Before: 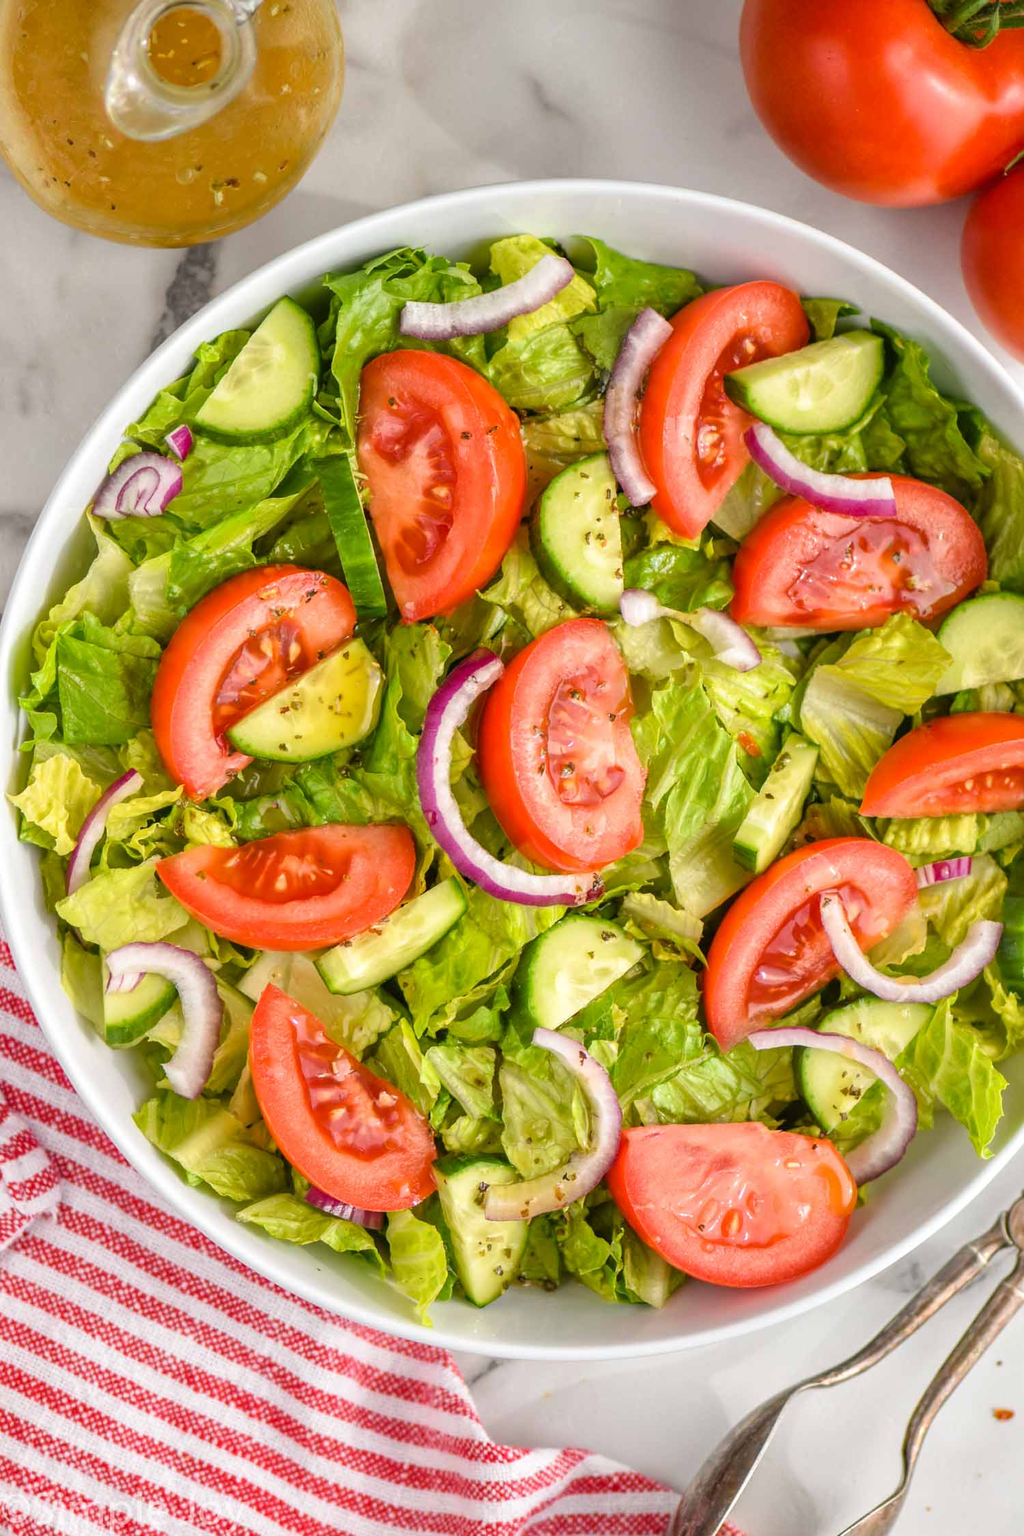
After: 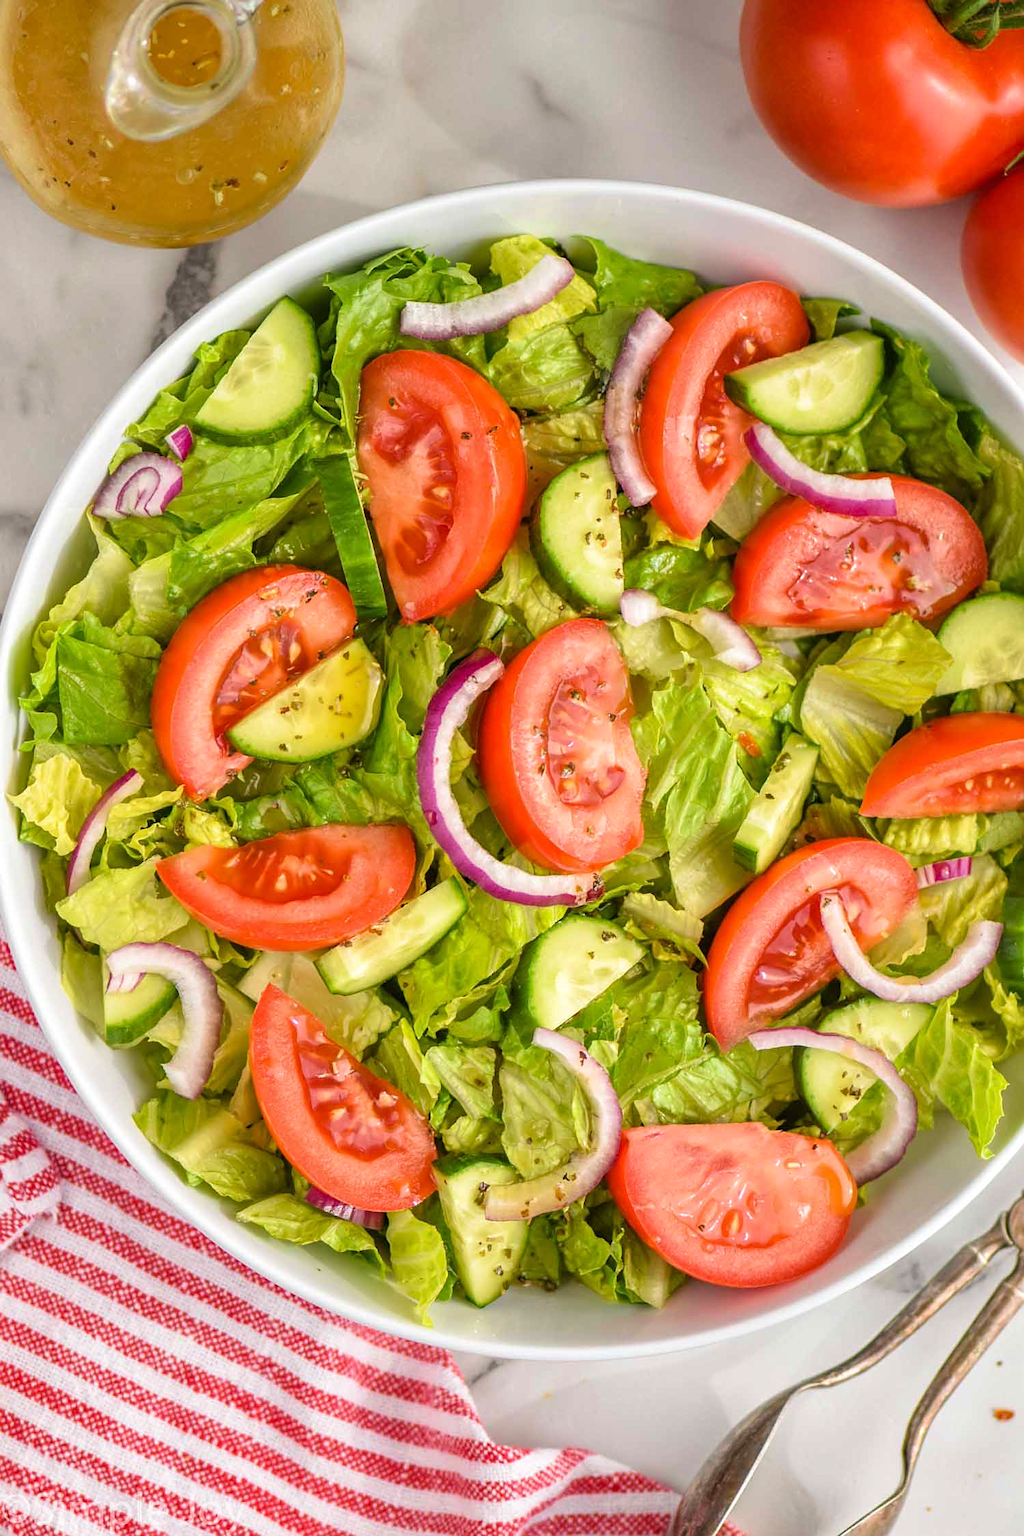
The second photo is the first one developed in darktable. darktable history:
sharpen: amount 0.2
velvia: strength 21.76%
